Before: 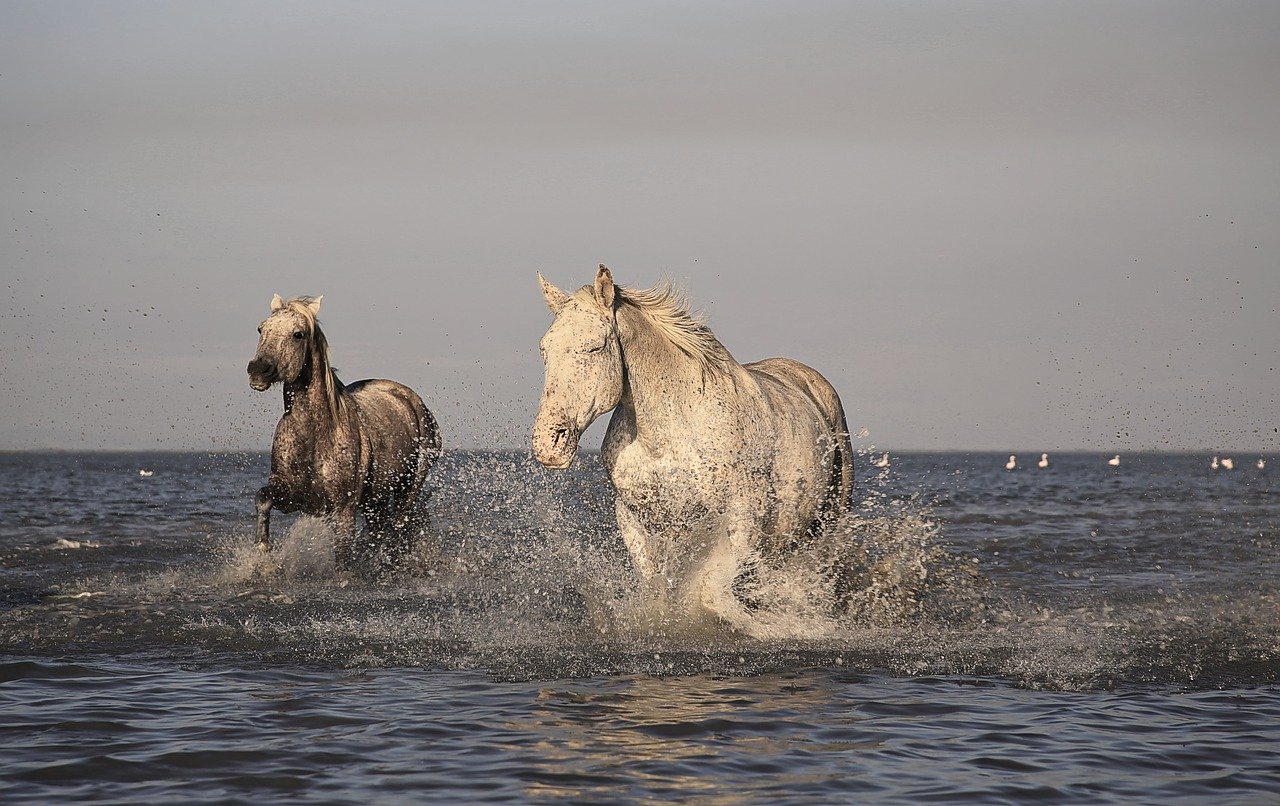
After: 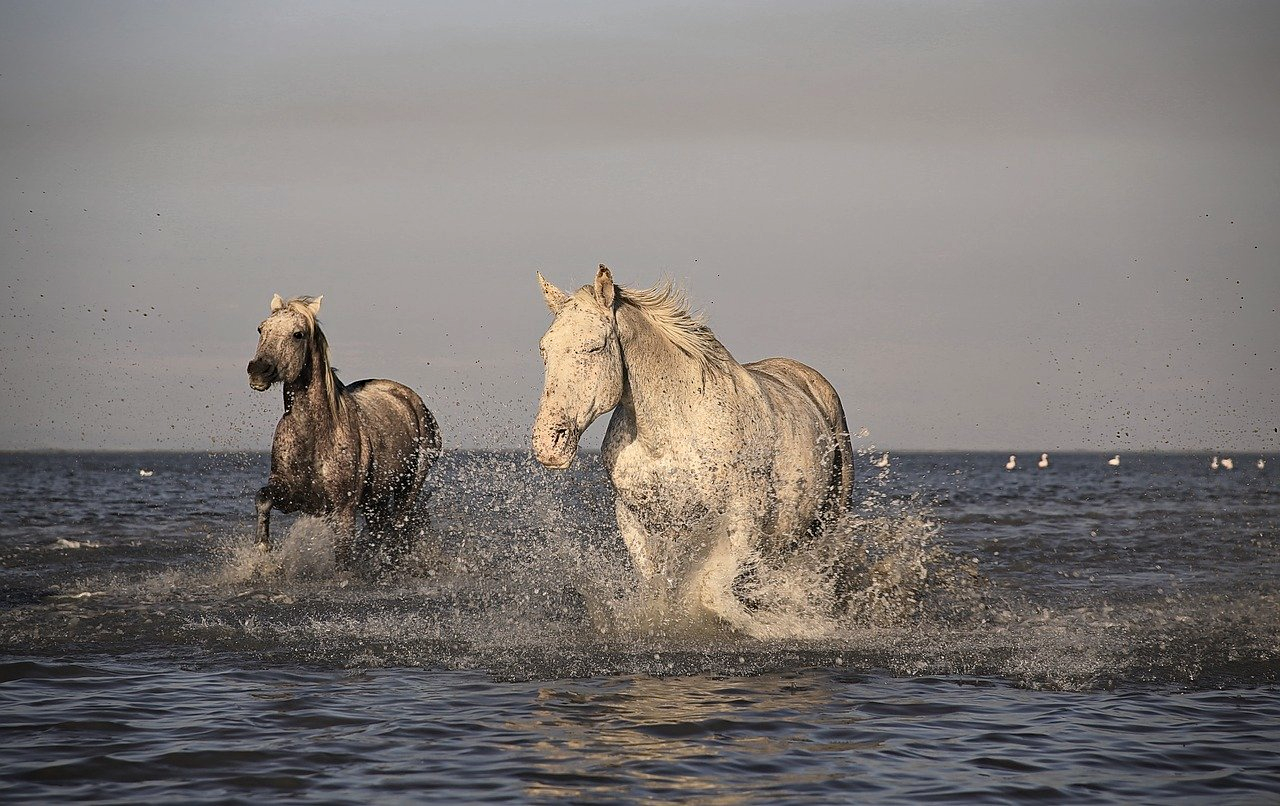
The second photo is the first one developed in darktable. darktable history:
vignetting: fall-off radius 60.97%, brightness -0.587, saturation -0.123
exposure: exposure -0.05 EV, compensate exposure bias true, compensate highlight preservation false
haze removal: adaptive false
